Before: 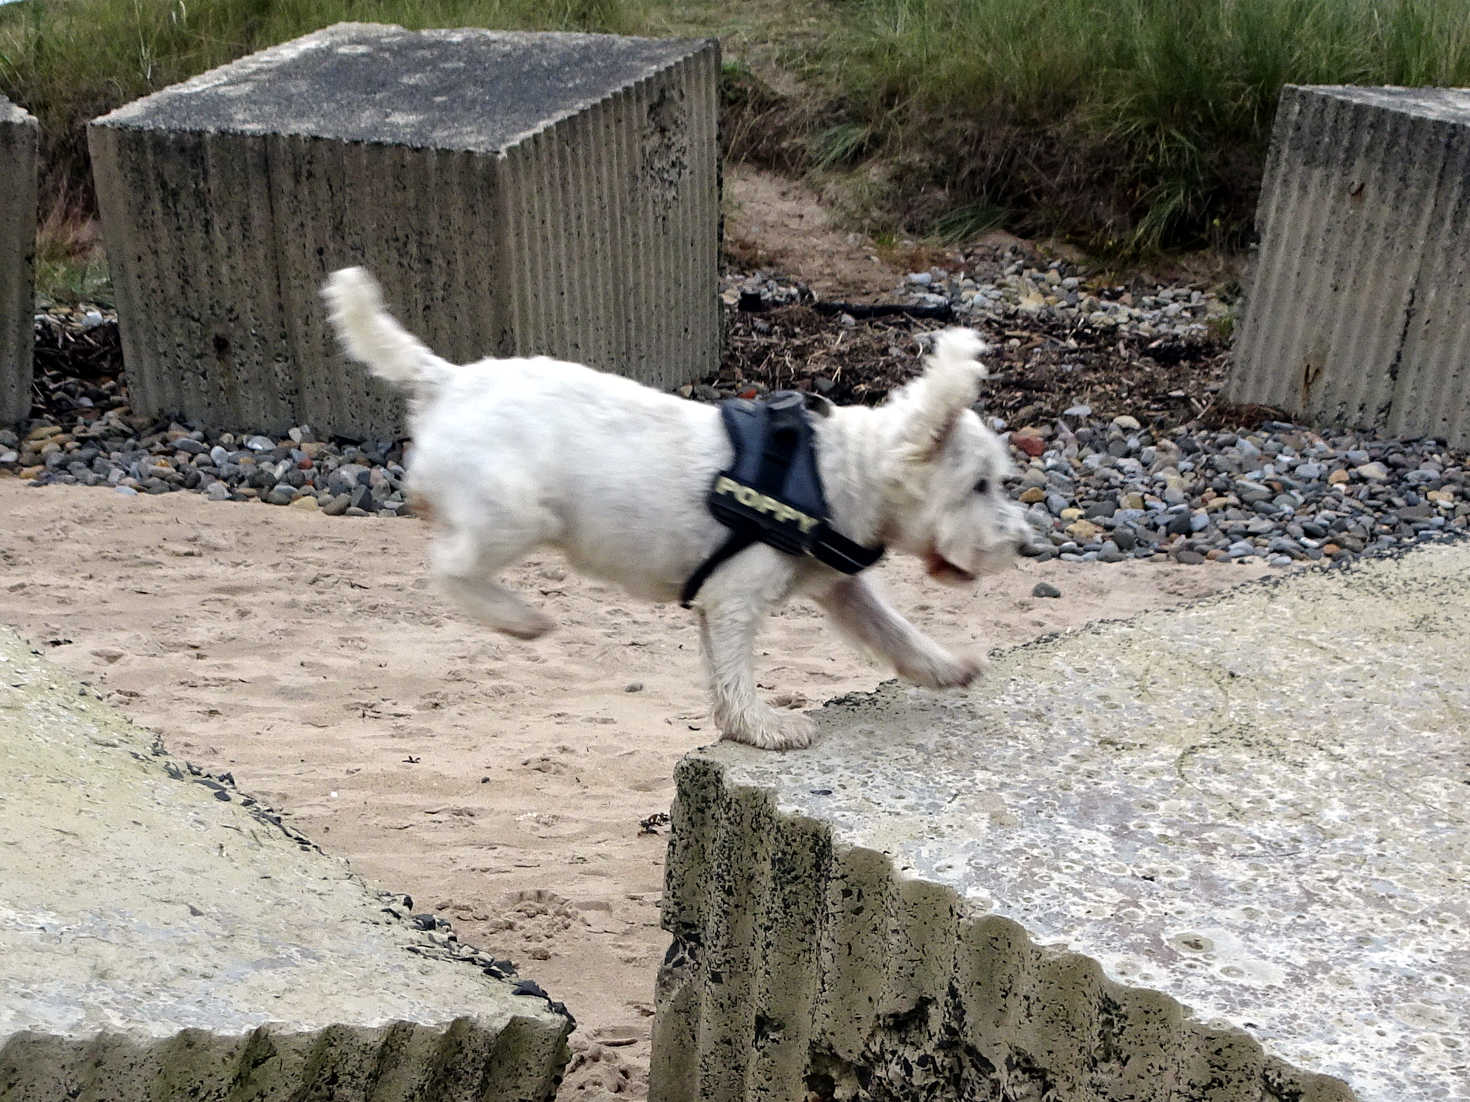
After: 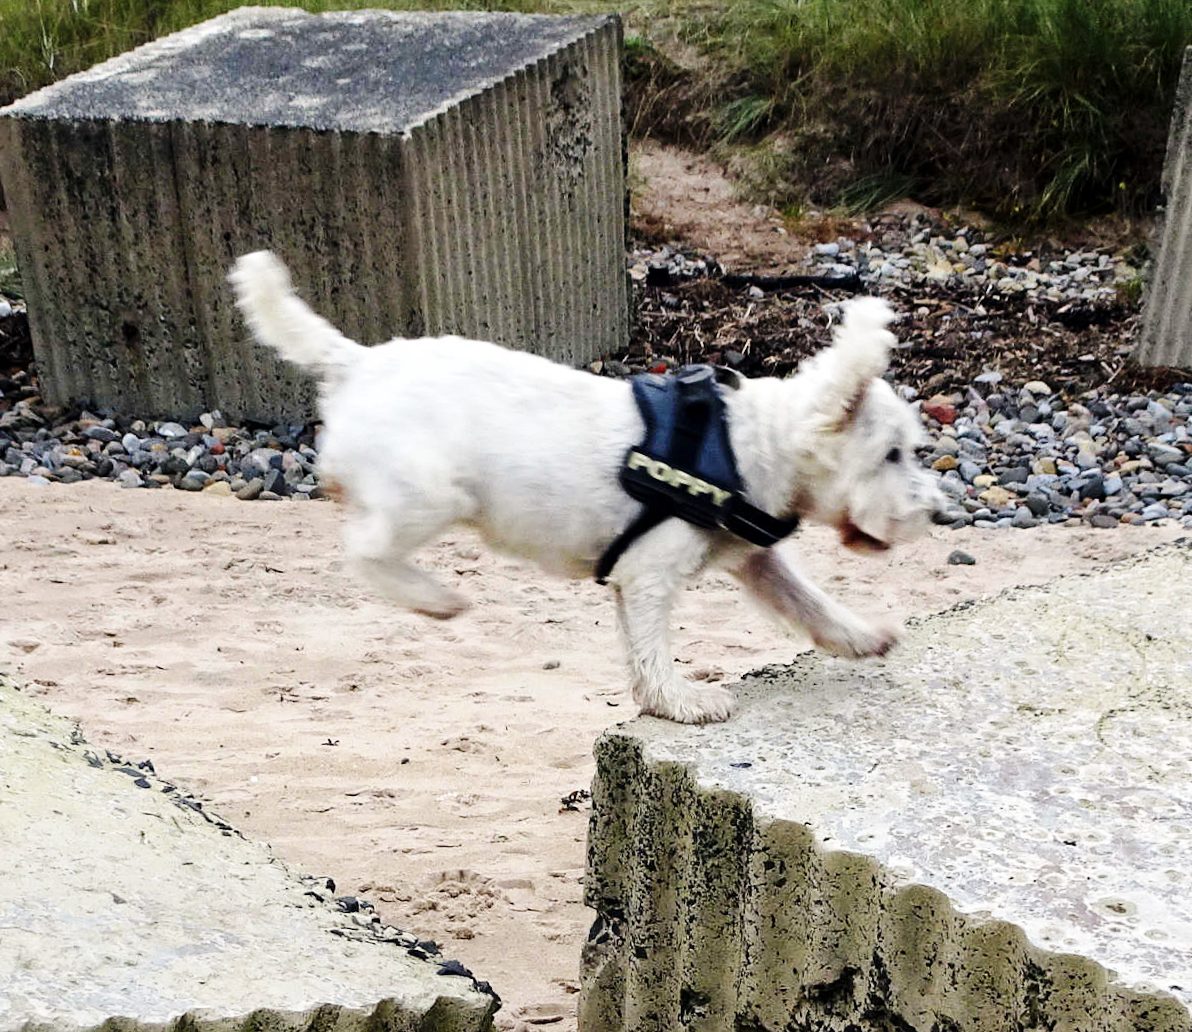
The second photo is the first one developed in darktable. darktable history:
base curve: curves: ch0 [(0, 0) (0.032, 0.025) (0.121, 0.166) (0.206, 0.329) (0.605, 0.79) (1, 1)], preserve colors none
crop and rotate: angle 1.38°, left 4.495%, top 0.753%, right 11.774%, bottom 2.529%
